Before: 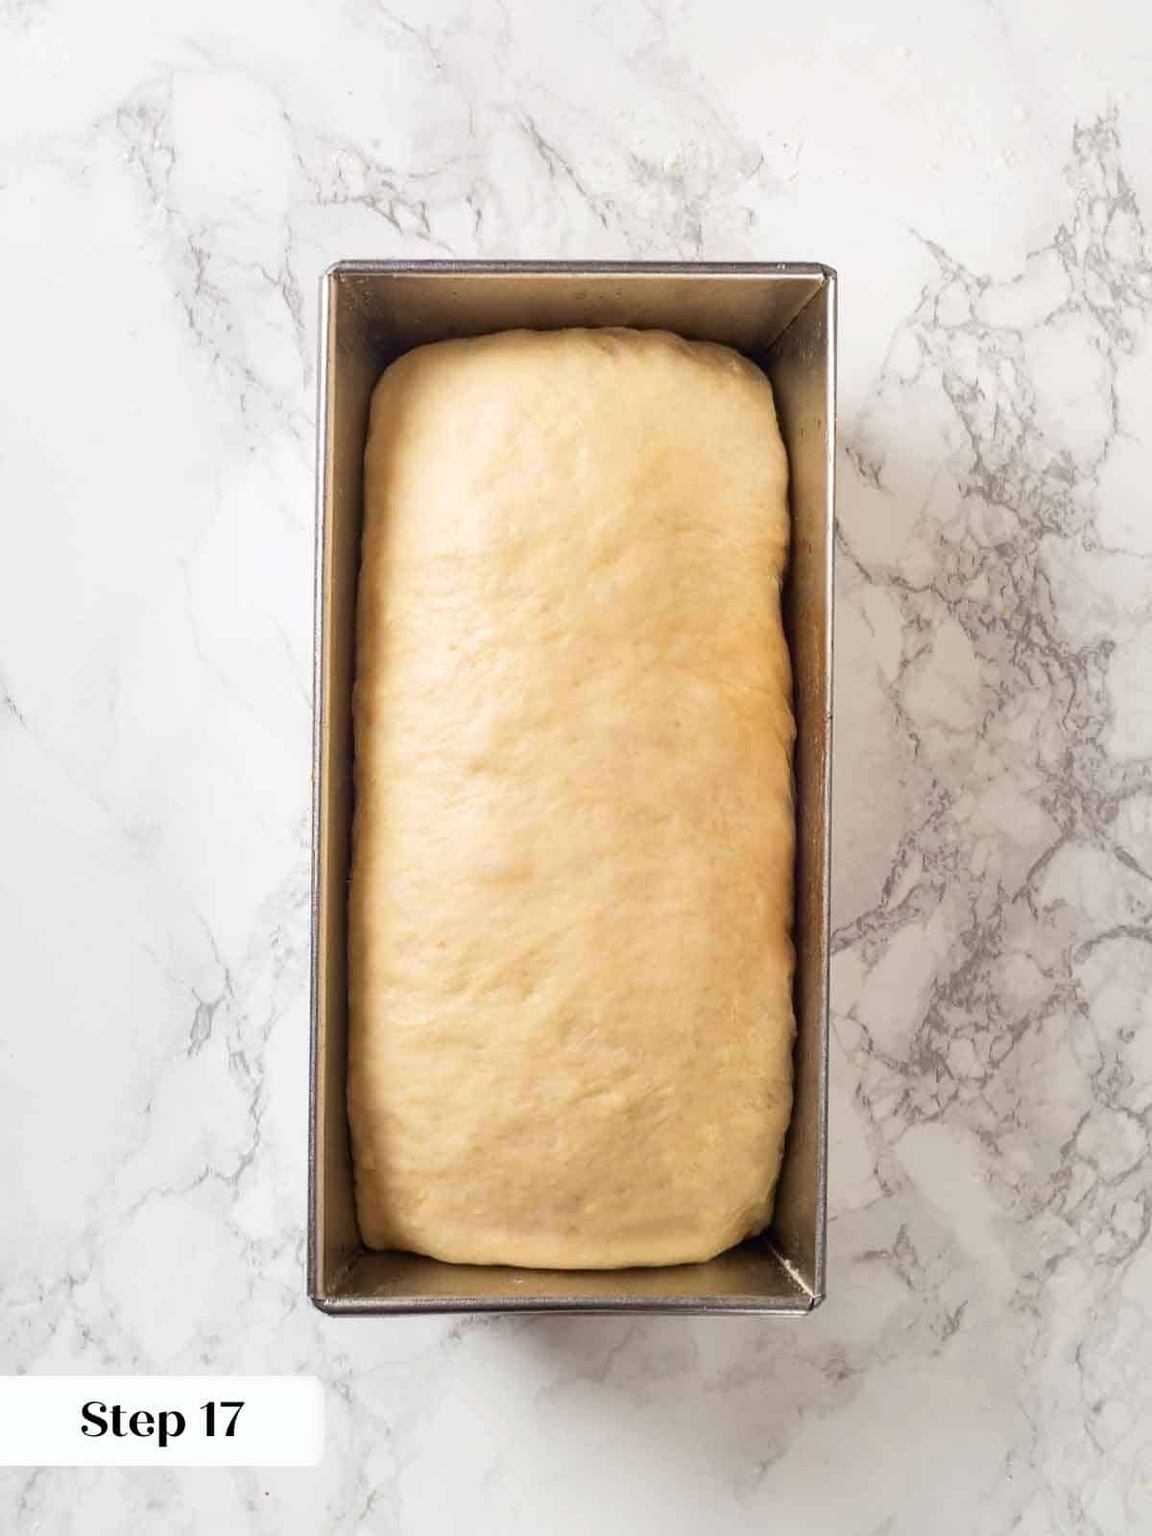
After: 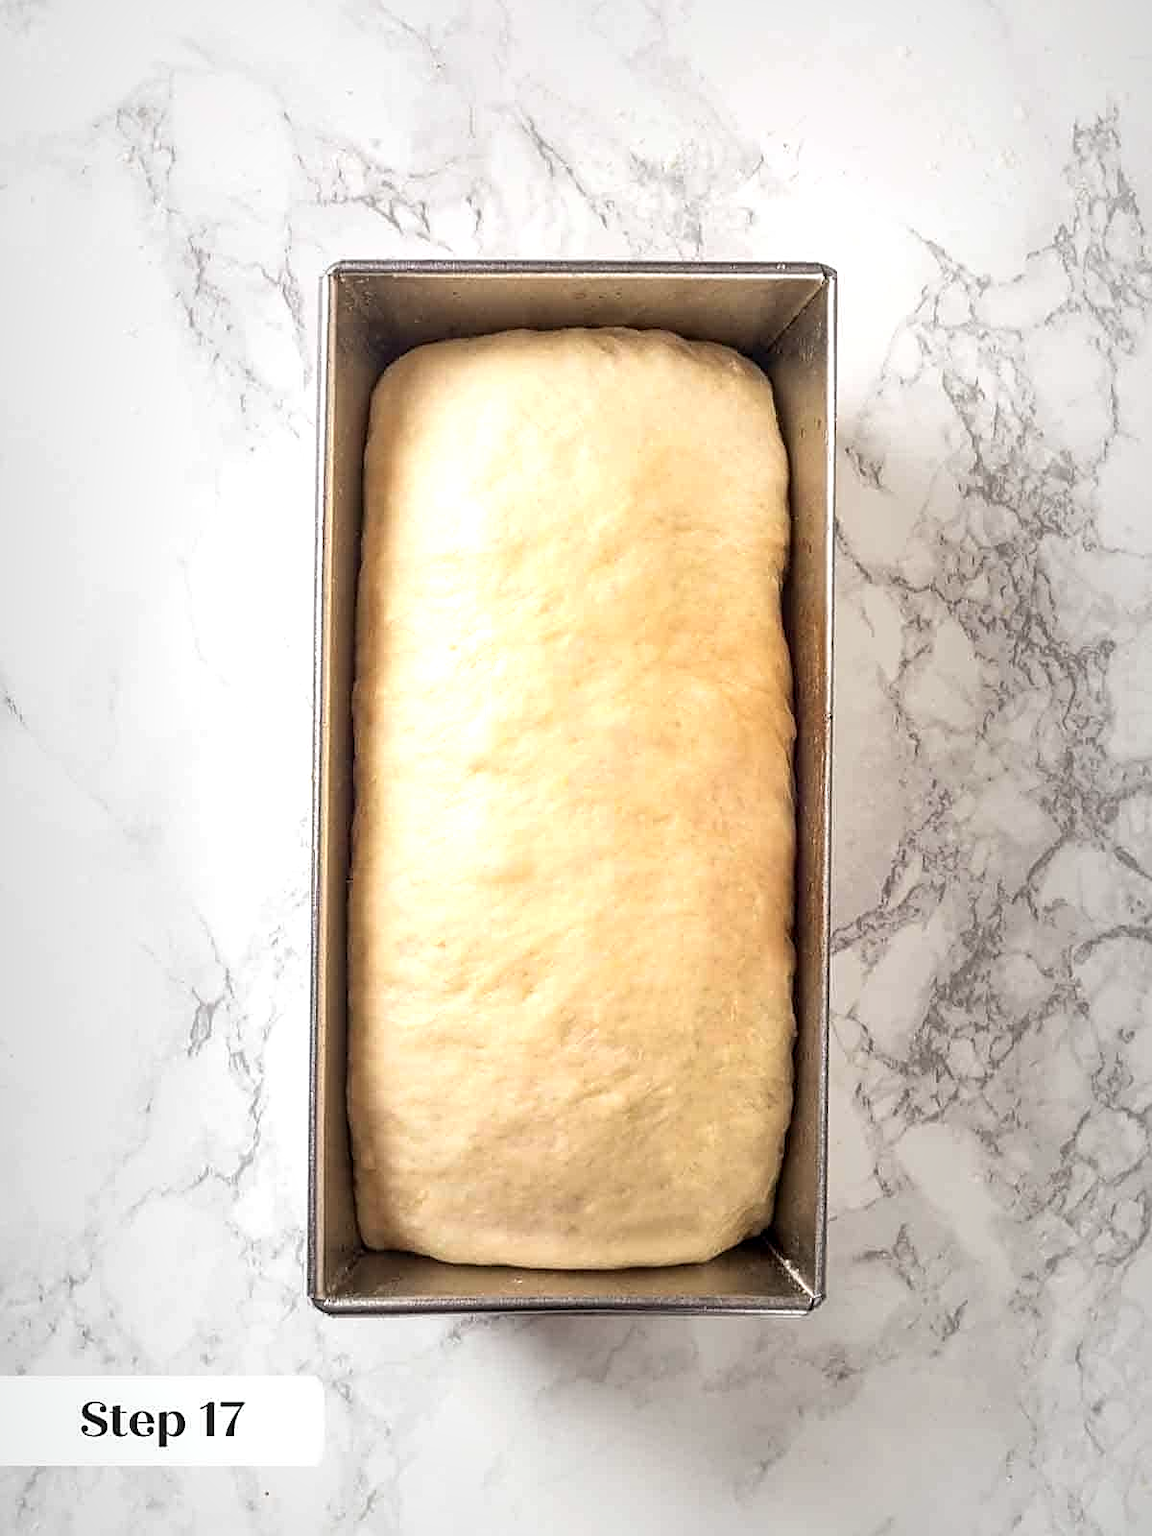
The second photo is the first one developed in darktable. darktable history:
local contrast: on, module defaults
vignetting: fall-off start 18.86%, fall-off radius 137.9%, width/height ratio 0.628, shape 0.588, unbound false
sharpen: on, module defaults
exposure: black level correction 0.001, exposure 0.499 EV, compensate highlight preservation false
